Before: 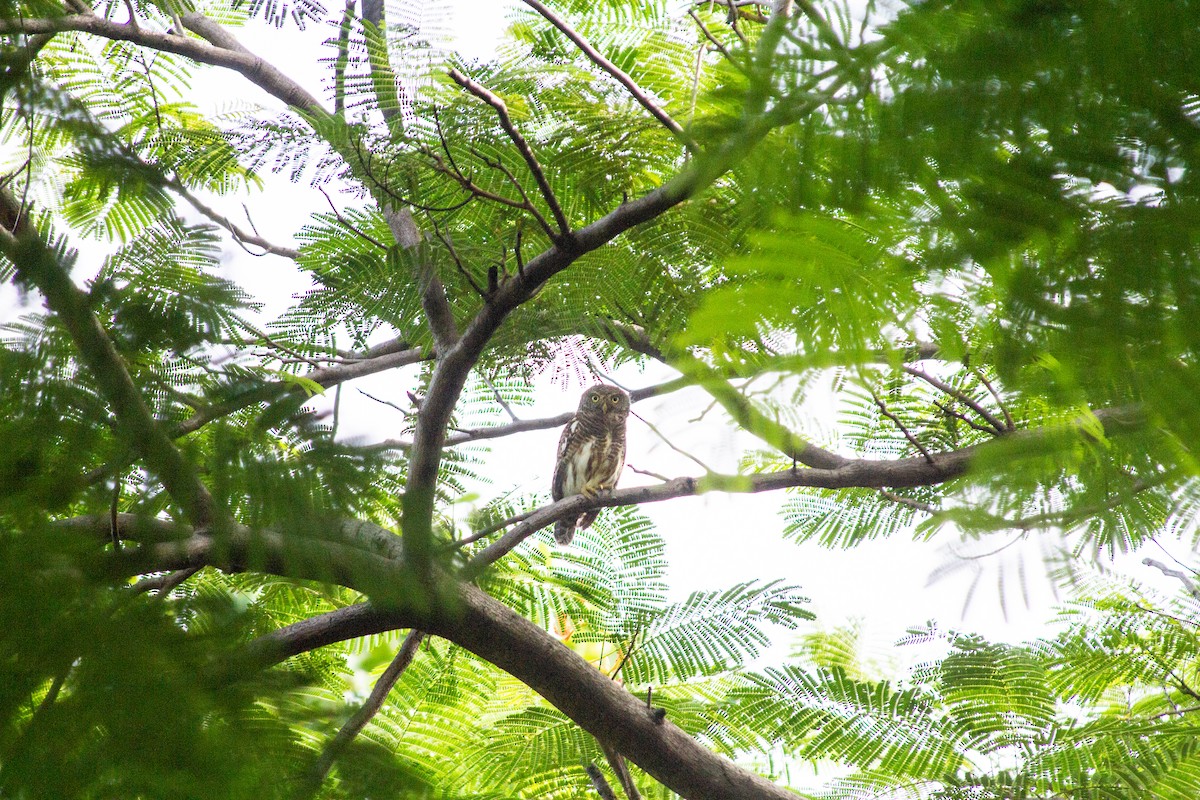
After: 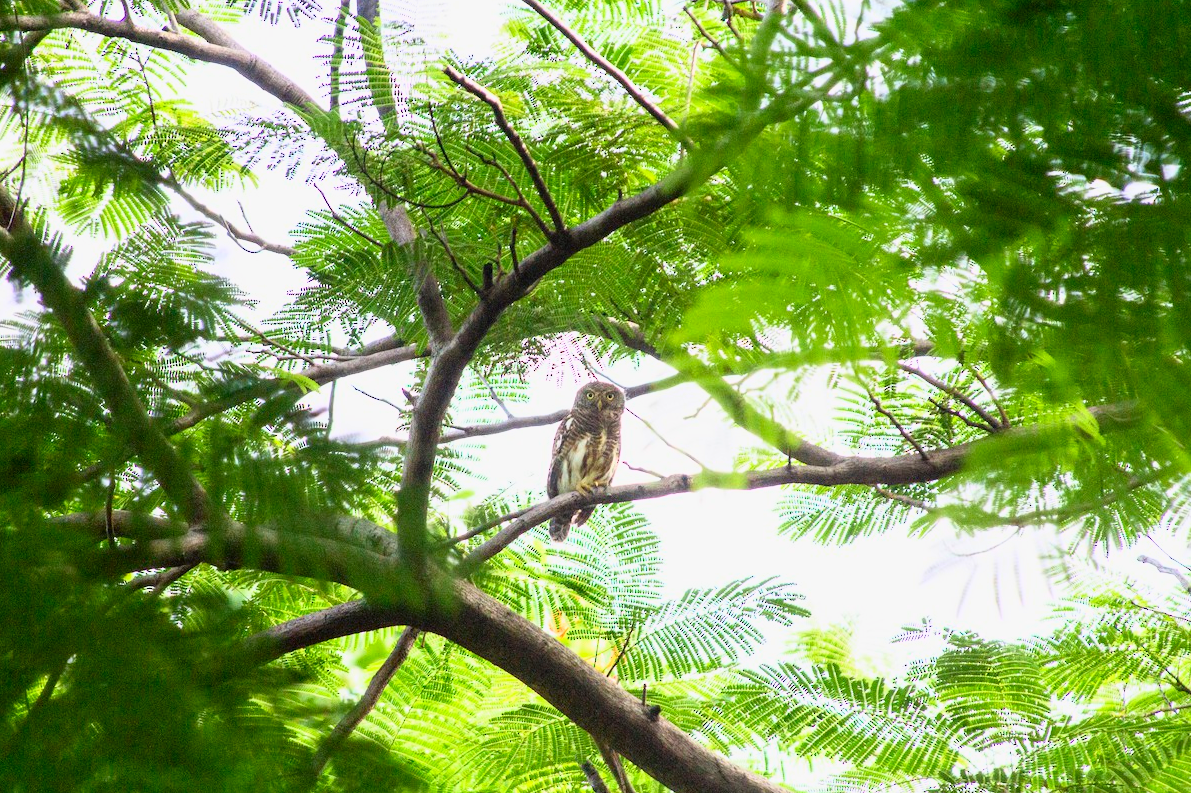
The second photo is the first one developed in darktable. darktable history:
tone curve: curves: ch0 [(0, 0) (0.091, 0.077) (0.517, 0.574) (0.745, 0.82) (0.844, 0.908) (0.909, 0.942) (1, 0.973)]; ch1 [(0, 0) (0.437, 0.404) (0.5, 0.5) (0.534, 0.546) (0.58, 0.603) (0.616, 0.649) (1, 1)]; ch2 [(0, 0) (0.442, 0.415) (0.5, 0.5) (0.535, 0.547) (0.585, 0.62) (1, 1)], color space Lab, independent channels, preserve colors none
crop: left 0.434%, top 0.485%, right 0.244%, bottom 0.386%
